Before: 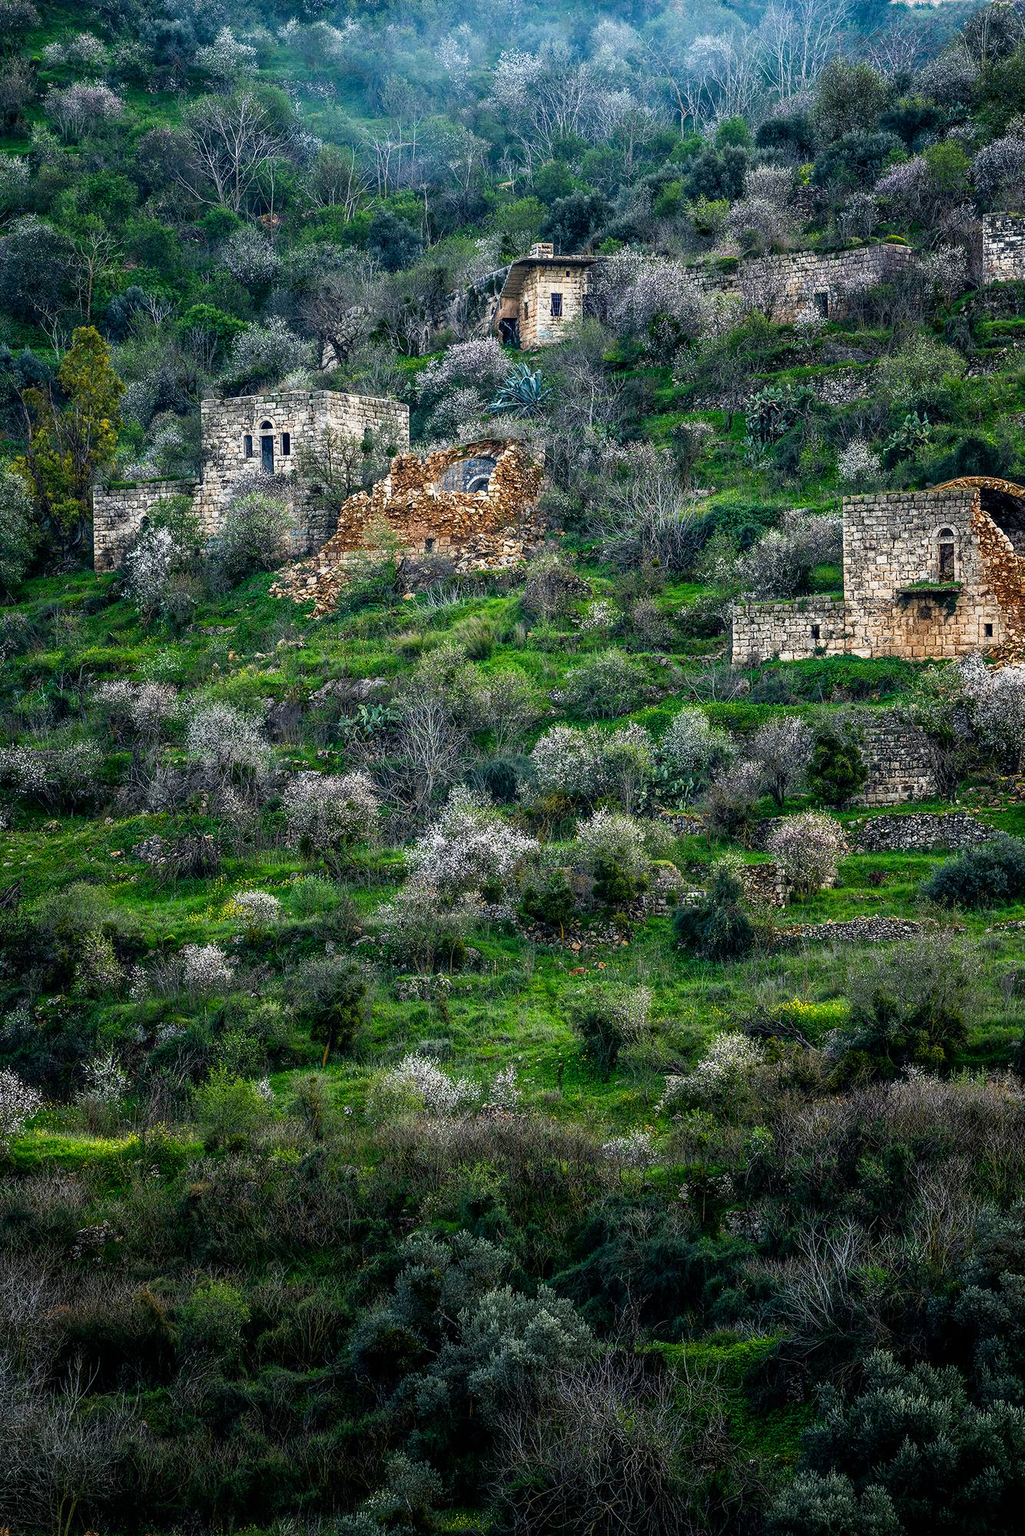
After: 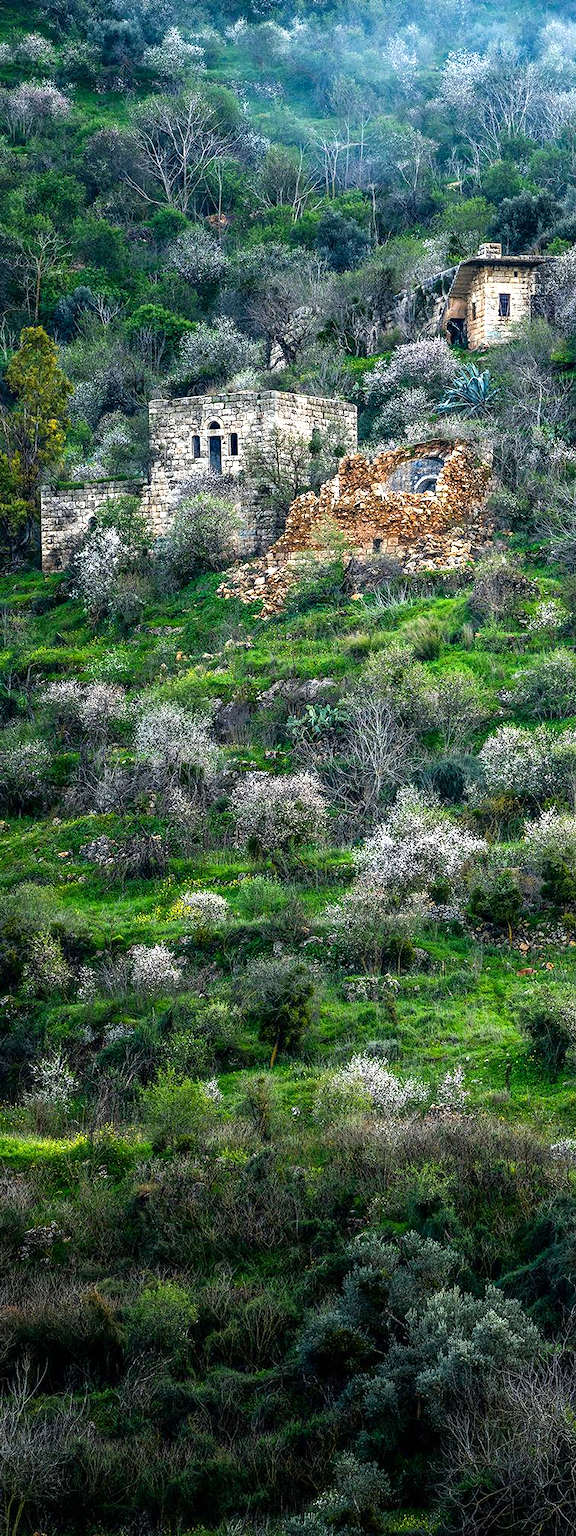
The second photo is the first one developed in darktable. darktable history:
contrast brightness saturation: contrast 0.05
rgb curve: mode RGB, independent channels
exposure: exposure 0.507 EV, compensate highlight preservation false
crop: left 5.114%, right 38.589%
